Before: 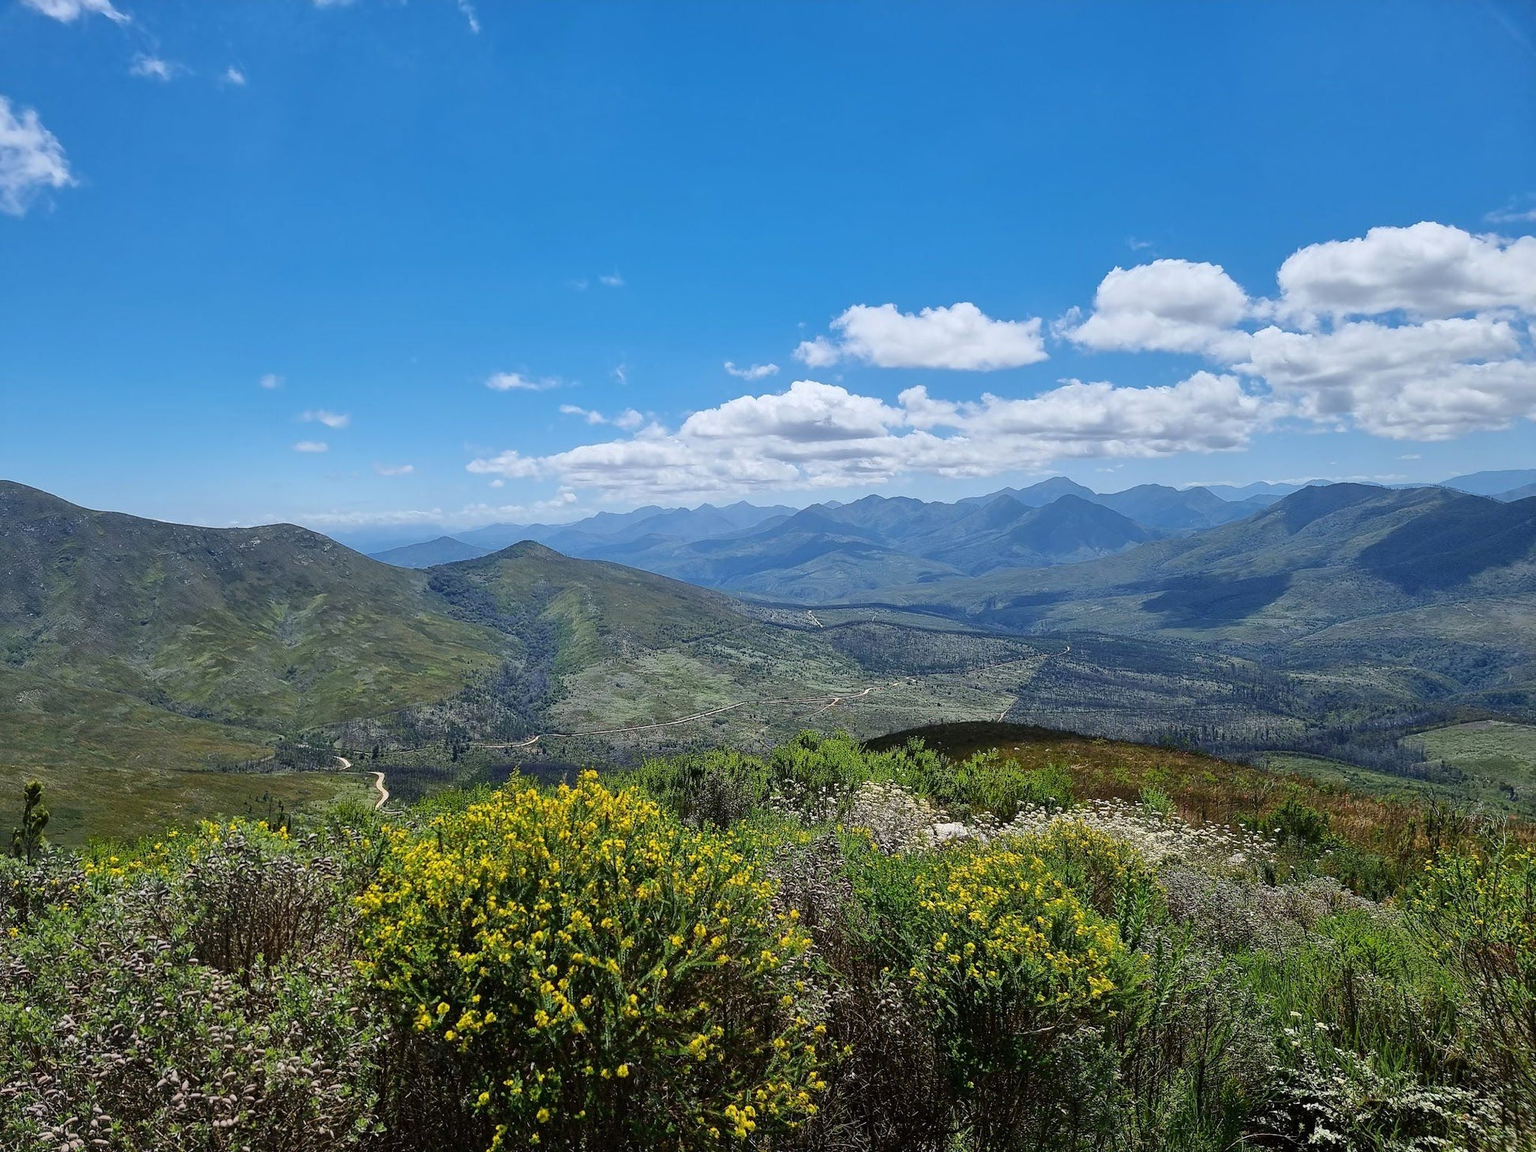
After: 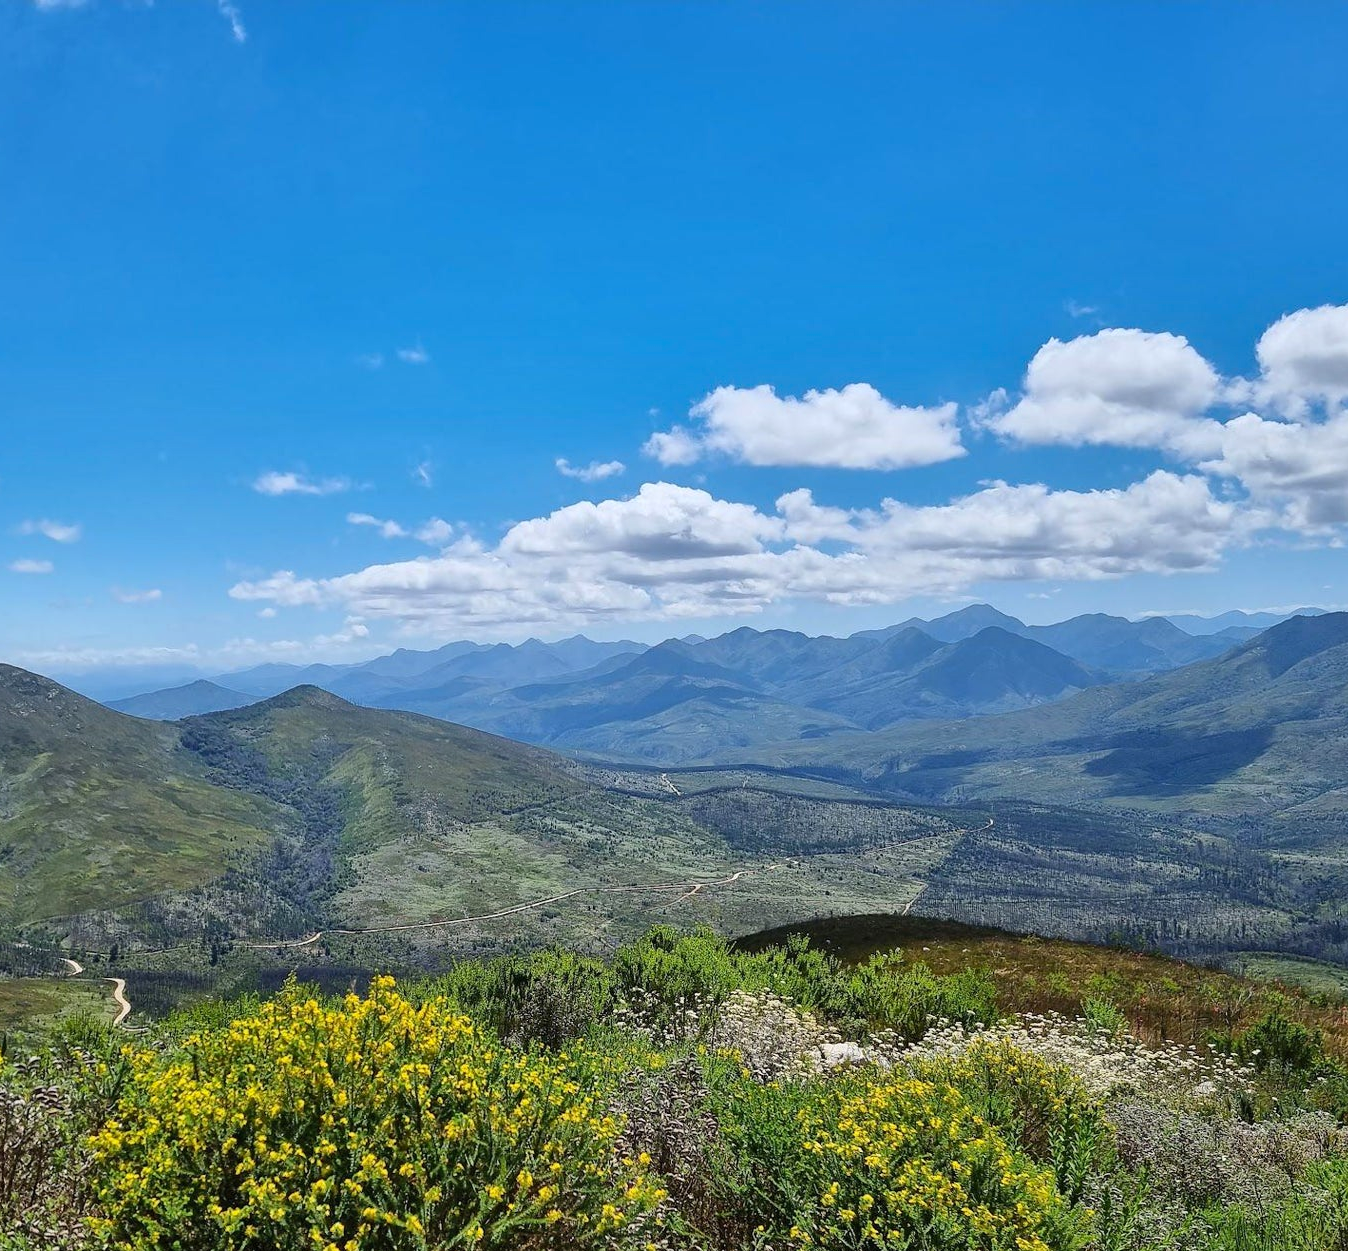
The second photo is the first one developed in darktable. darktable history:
crop: left 18.638%, right 12.073%, bottom 14.288%
contrast brightness saturation: contrast 0.102, brightness 0.037, saturation 0.086
shadows and highlights: soften with gaussian
